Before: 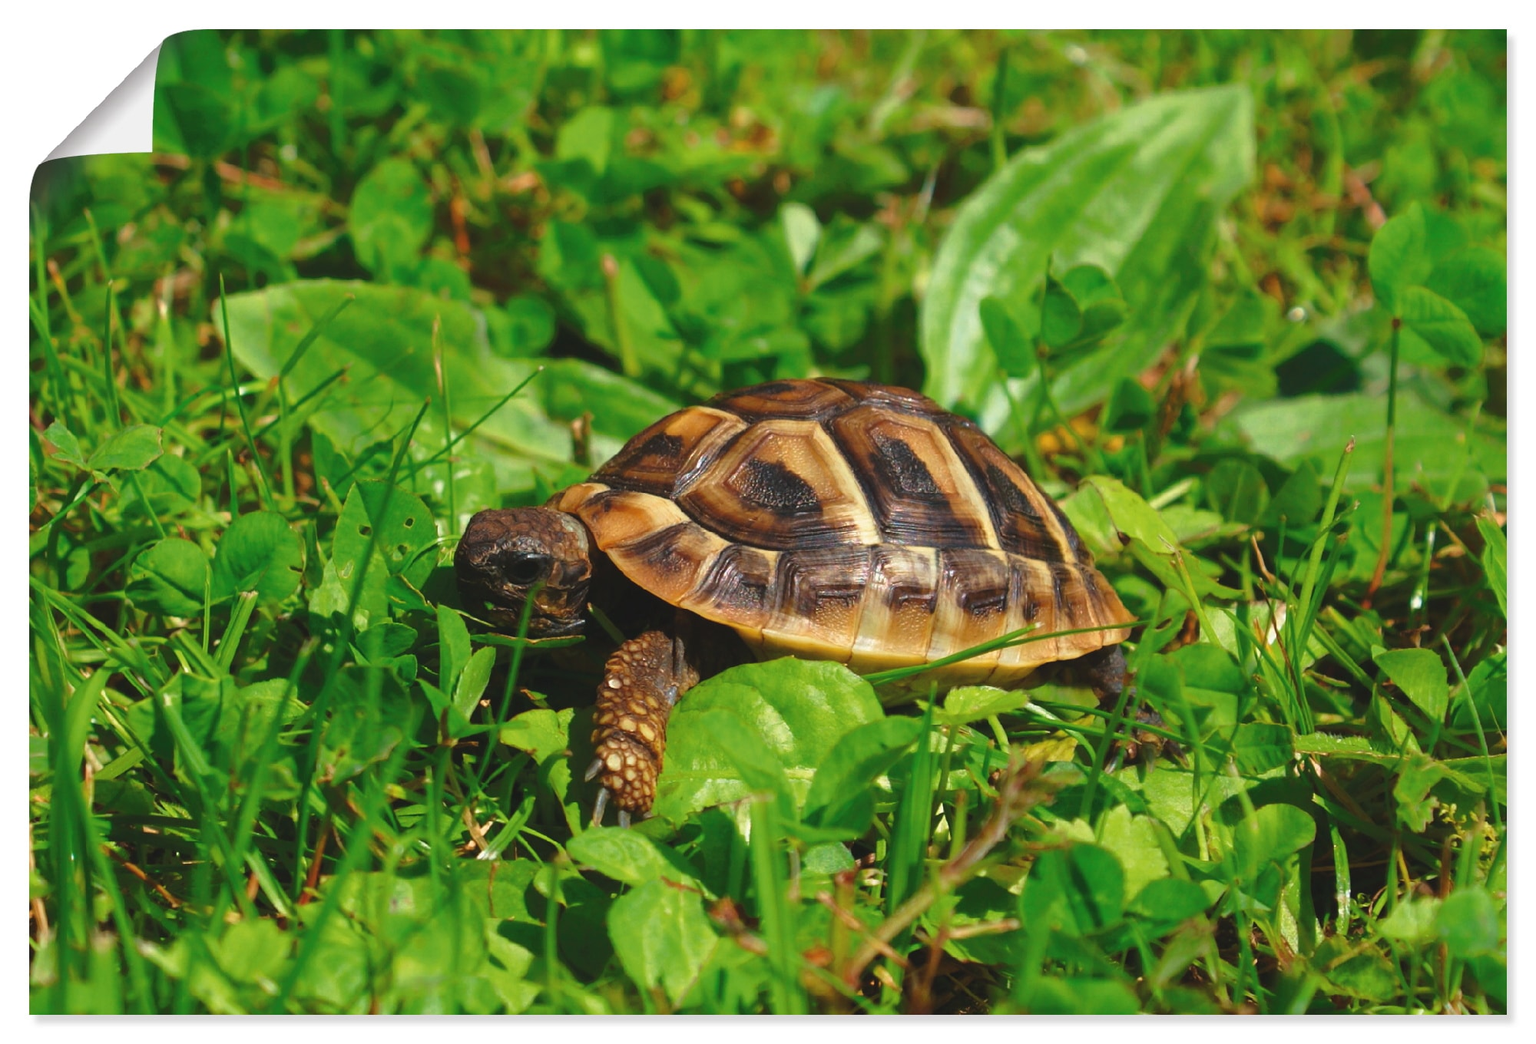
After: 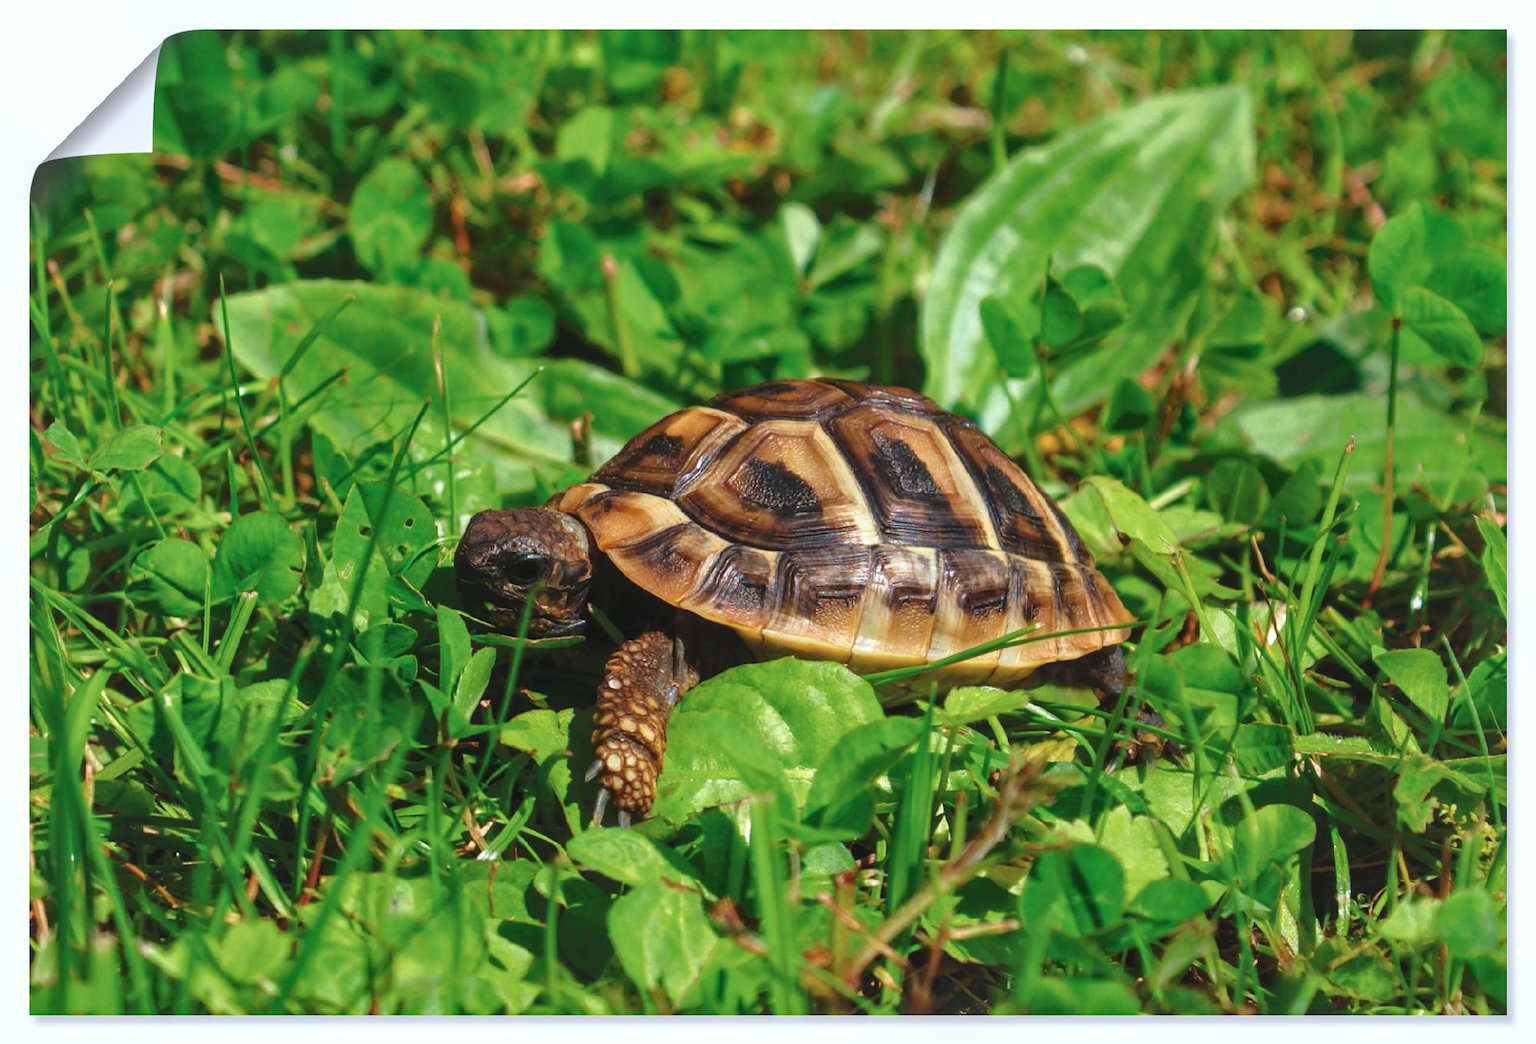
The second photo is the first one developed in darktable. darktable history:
color correction: highlights a* -0.772, highlights b* -8.92
local contrast: on, module defaults
